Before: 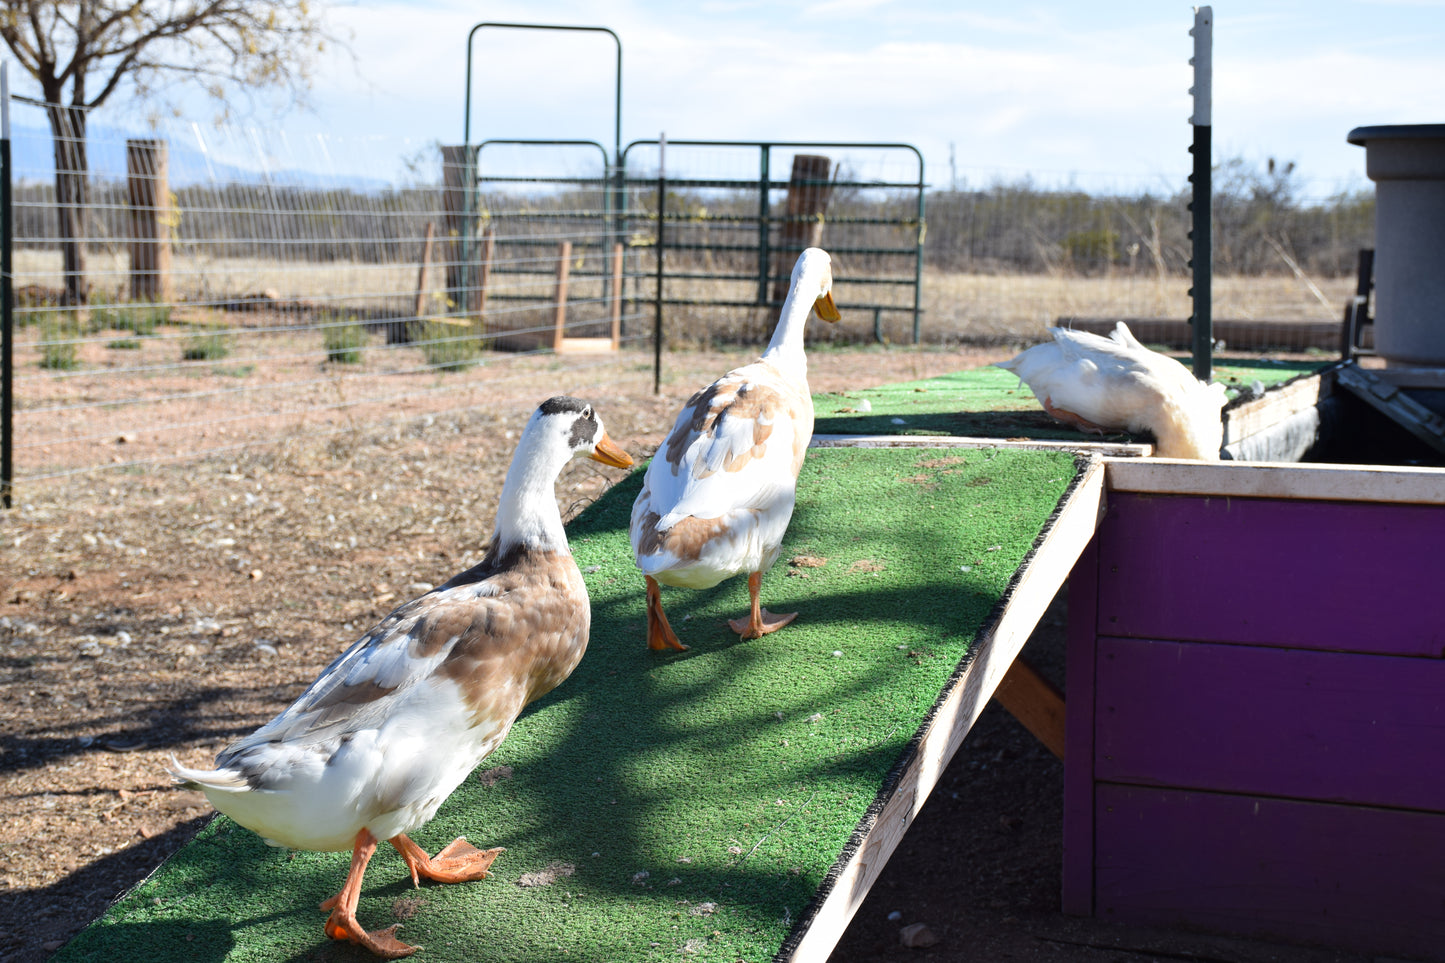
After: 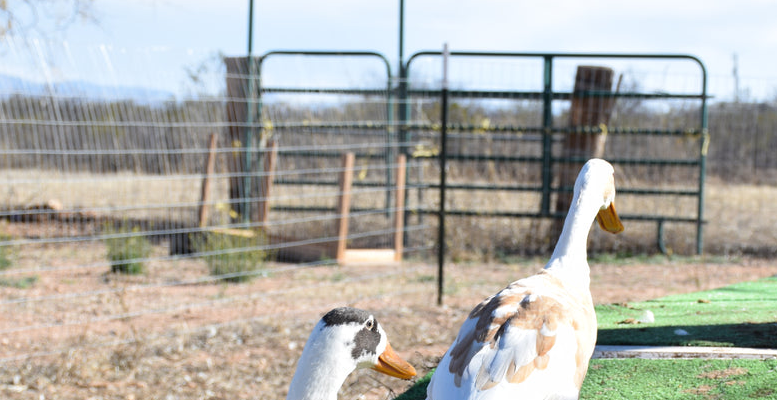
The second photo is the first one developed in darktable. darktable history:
crop: left 15.064%, top 9.283%, right 31.149%, bottom 49.077%
